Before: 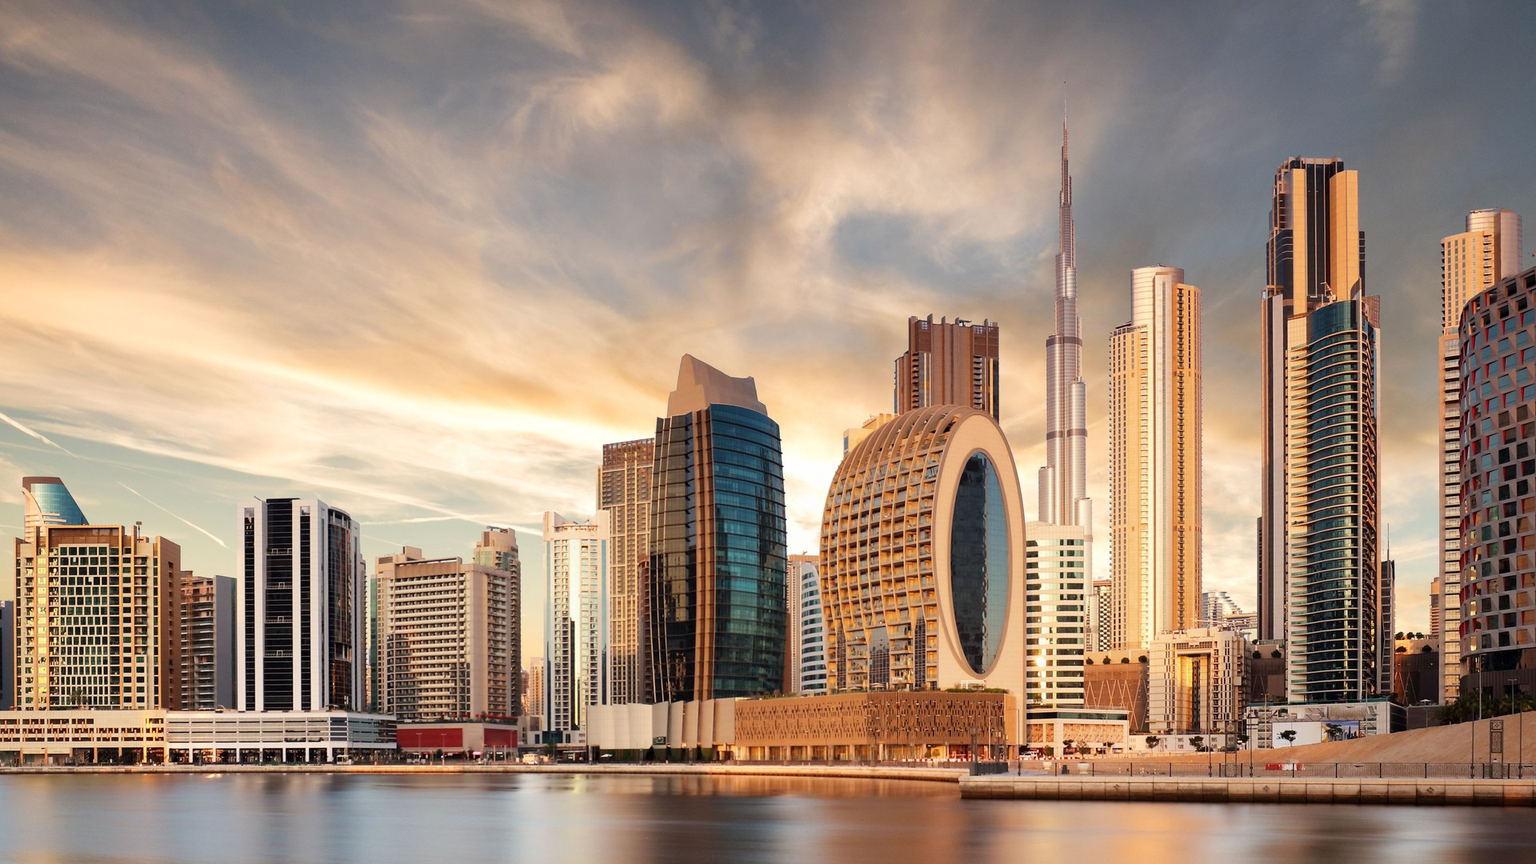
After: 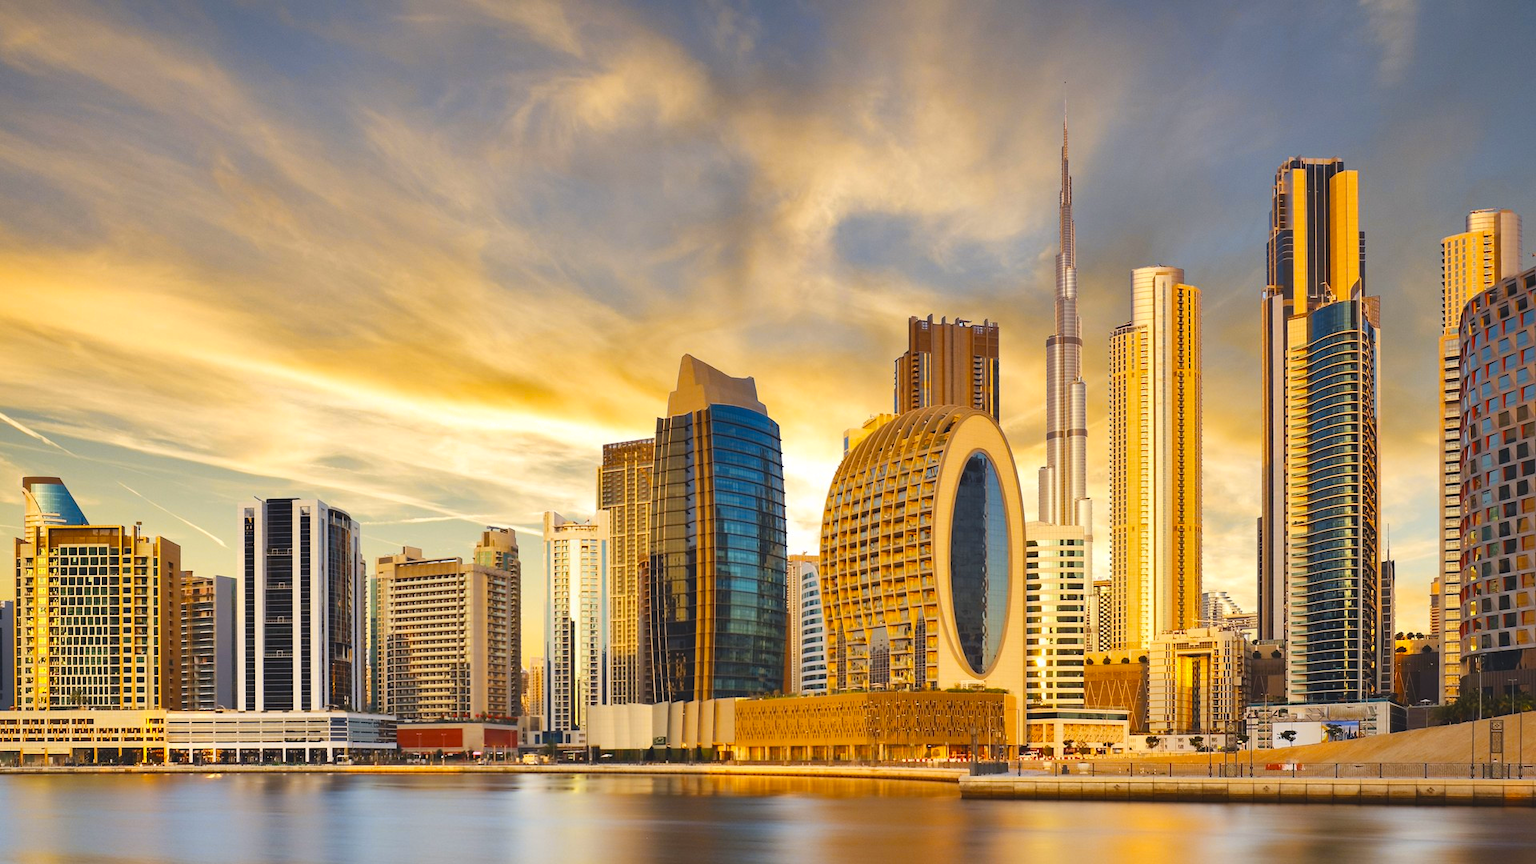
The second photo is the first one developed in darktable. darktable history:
color contrast: green-magenta contrast 1.12, blue-yellow contrast 1.95, unbound 0
shadows and highlights: soften with gaussian
color balance: lift [1.007, 1, 1, 1], gamma [1.097, 1, 1, 1]
